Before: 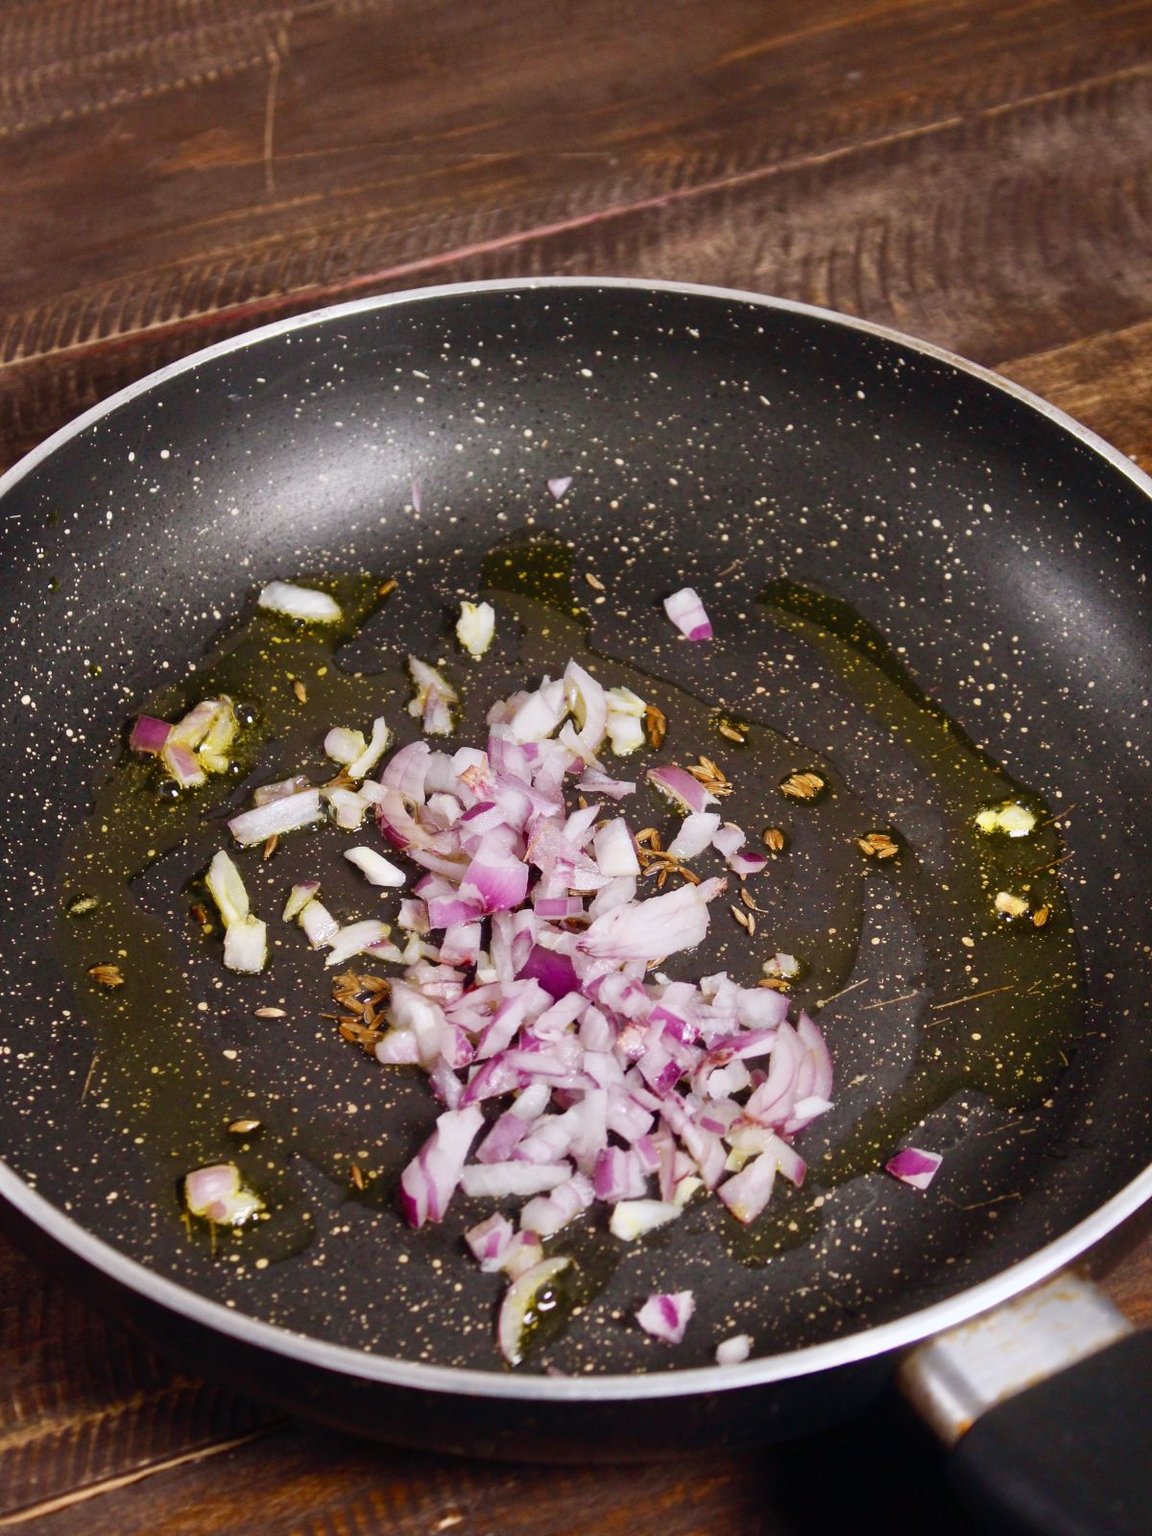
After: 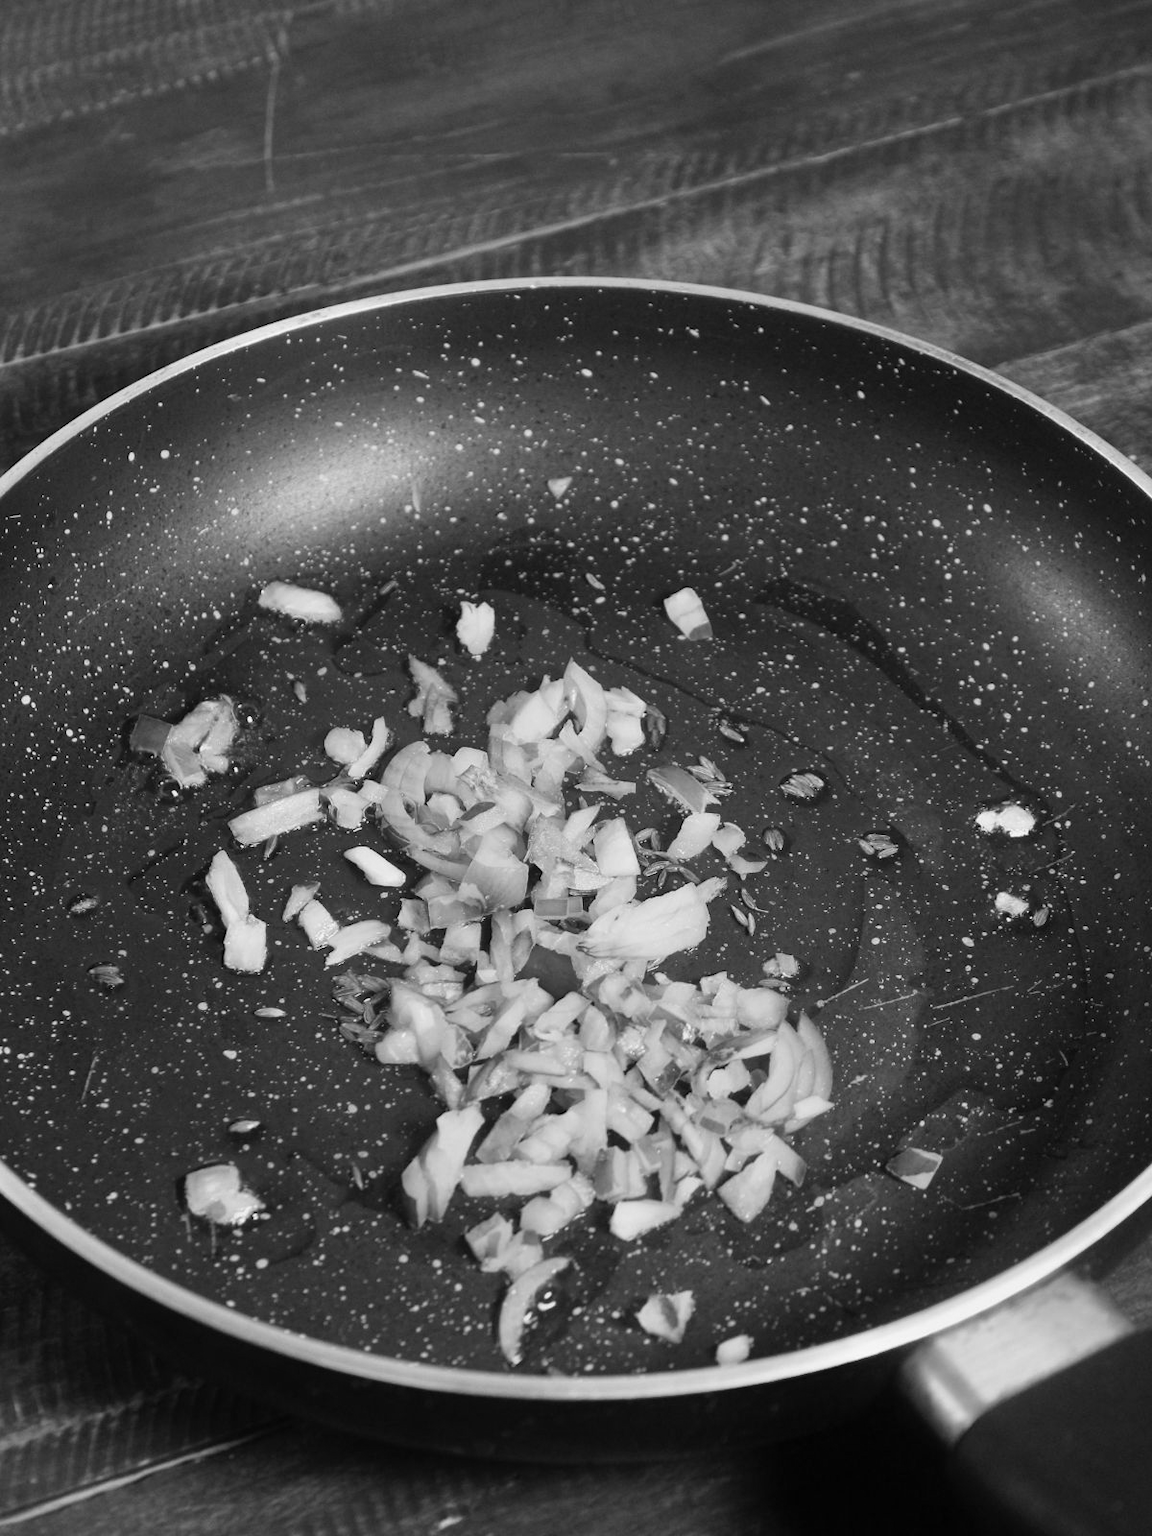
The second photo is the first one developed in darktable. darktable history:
contrast equalizer: y [[0.5, 0.488, 0.462, 0.461, 0.491, 0.5], [0.5 ×6], [0.5 ×6], [0 ×6], [0 ×6]]
white balance: red 0.983, blue 1.036
monochrome: on, module defaults
exposure: compensate highlight preservation false
